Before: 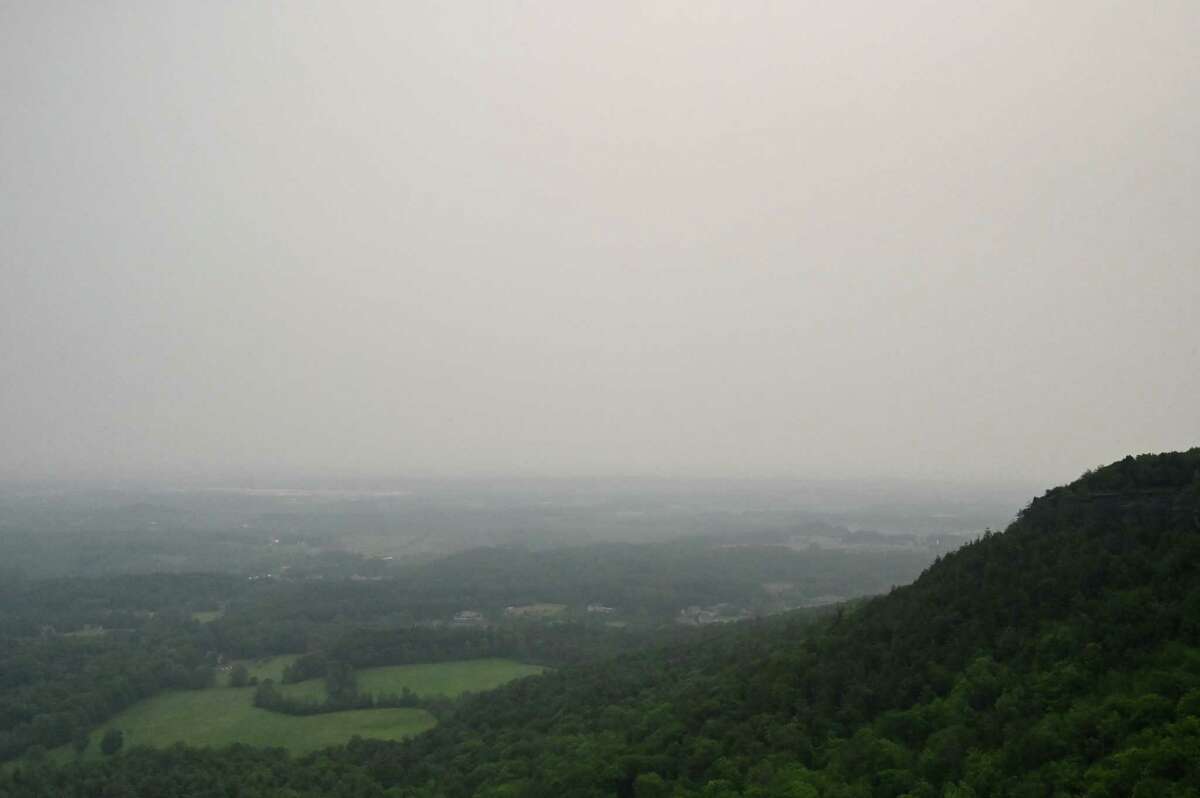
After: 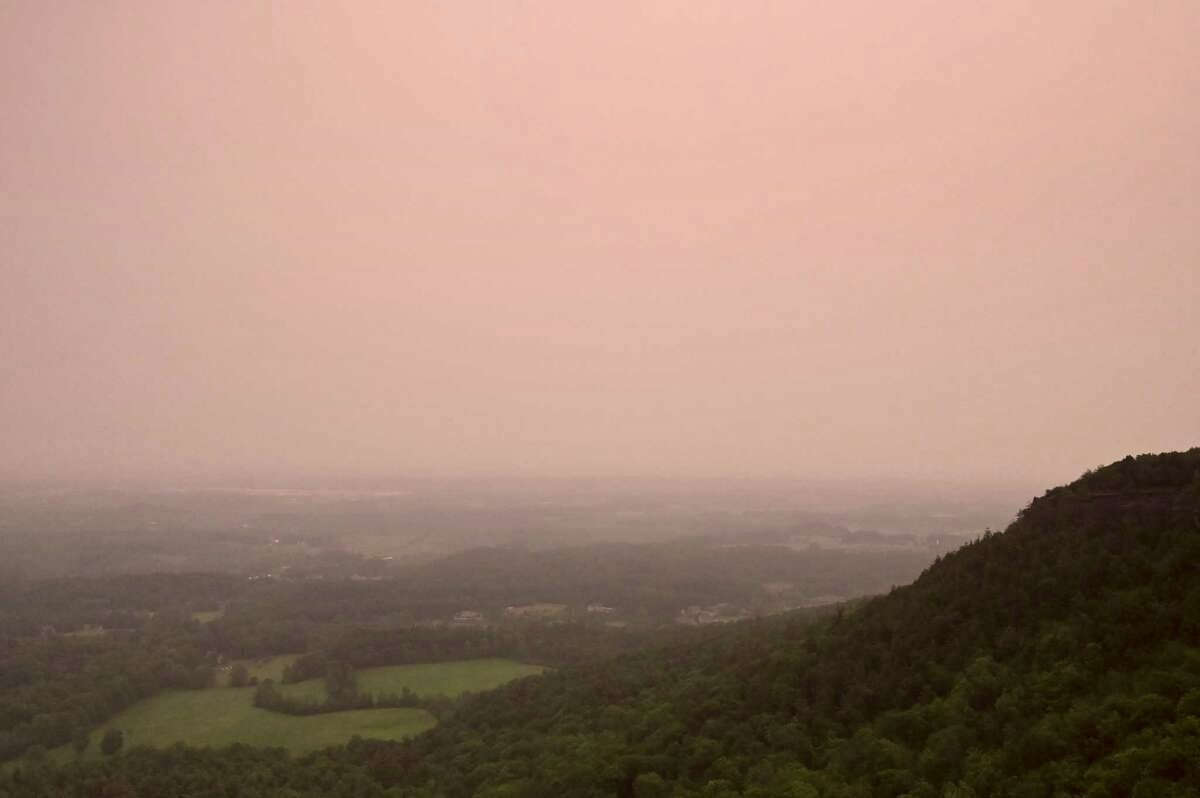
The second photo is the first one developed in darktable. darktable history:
color correction: highlights a* 10.21, highlights b* 9.79, shadows a* 8.61, shadows b* 7.88, saturation 0.8
graduated density: density 0.38 EV, hardness 21%, rotation -6.11°, saturation 32%
velvia: on, module defaults
